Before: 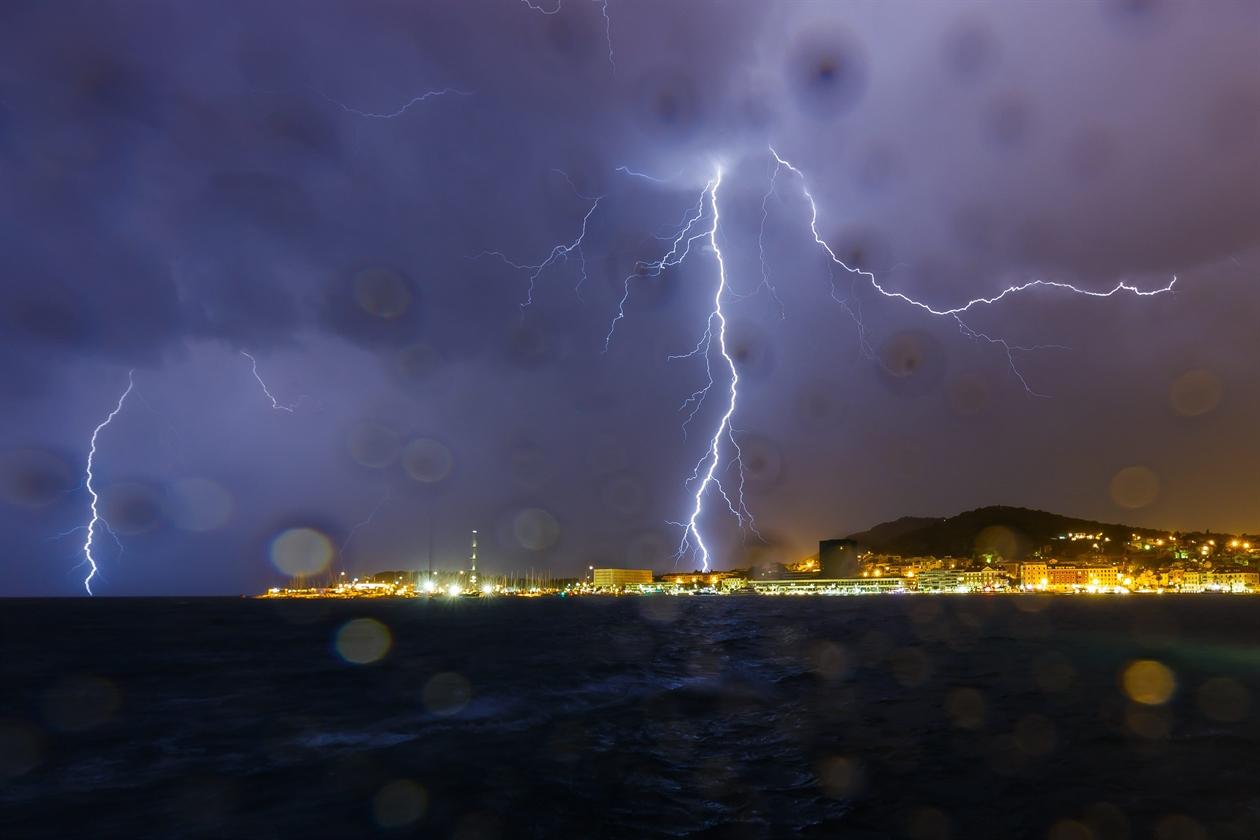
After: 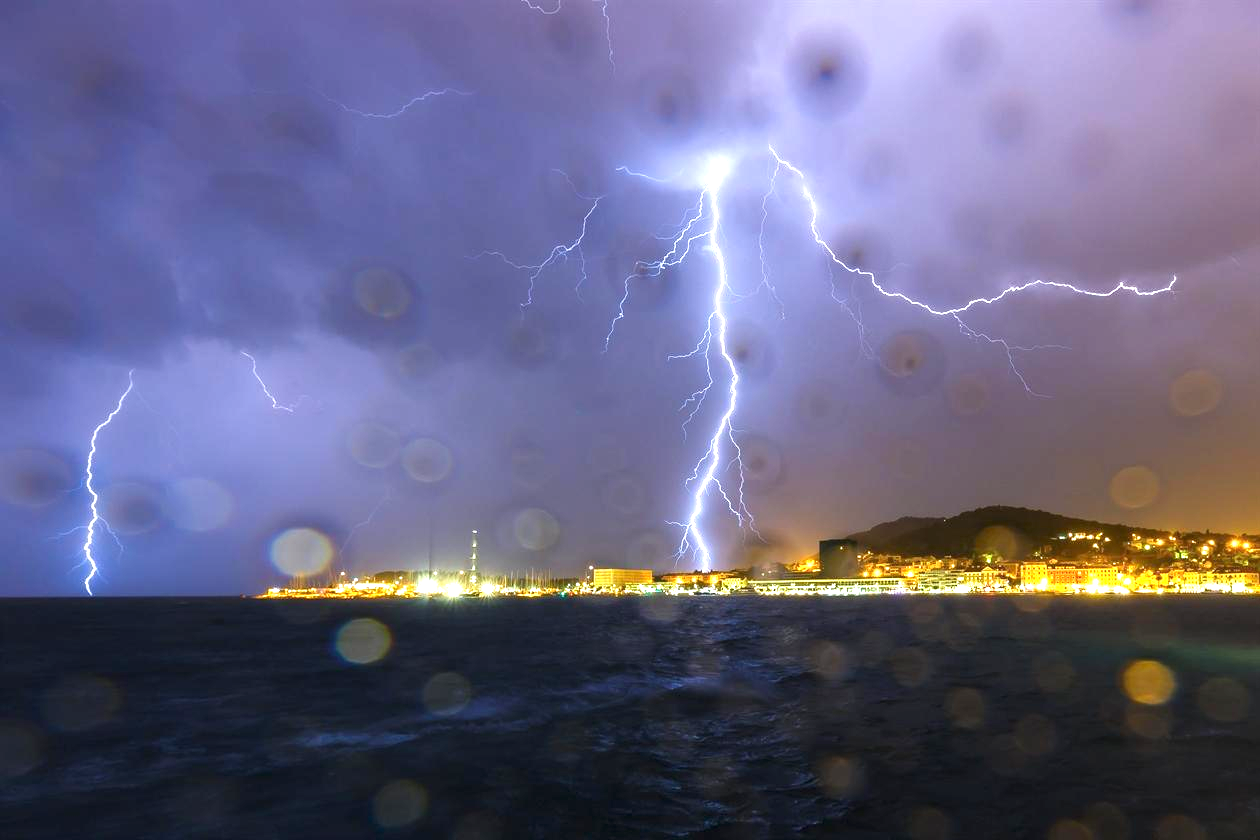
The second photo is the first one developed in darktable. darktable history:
exposure: black level correction 0, exposure 1.3 EV, compensate highlight preservation false
